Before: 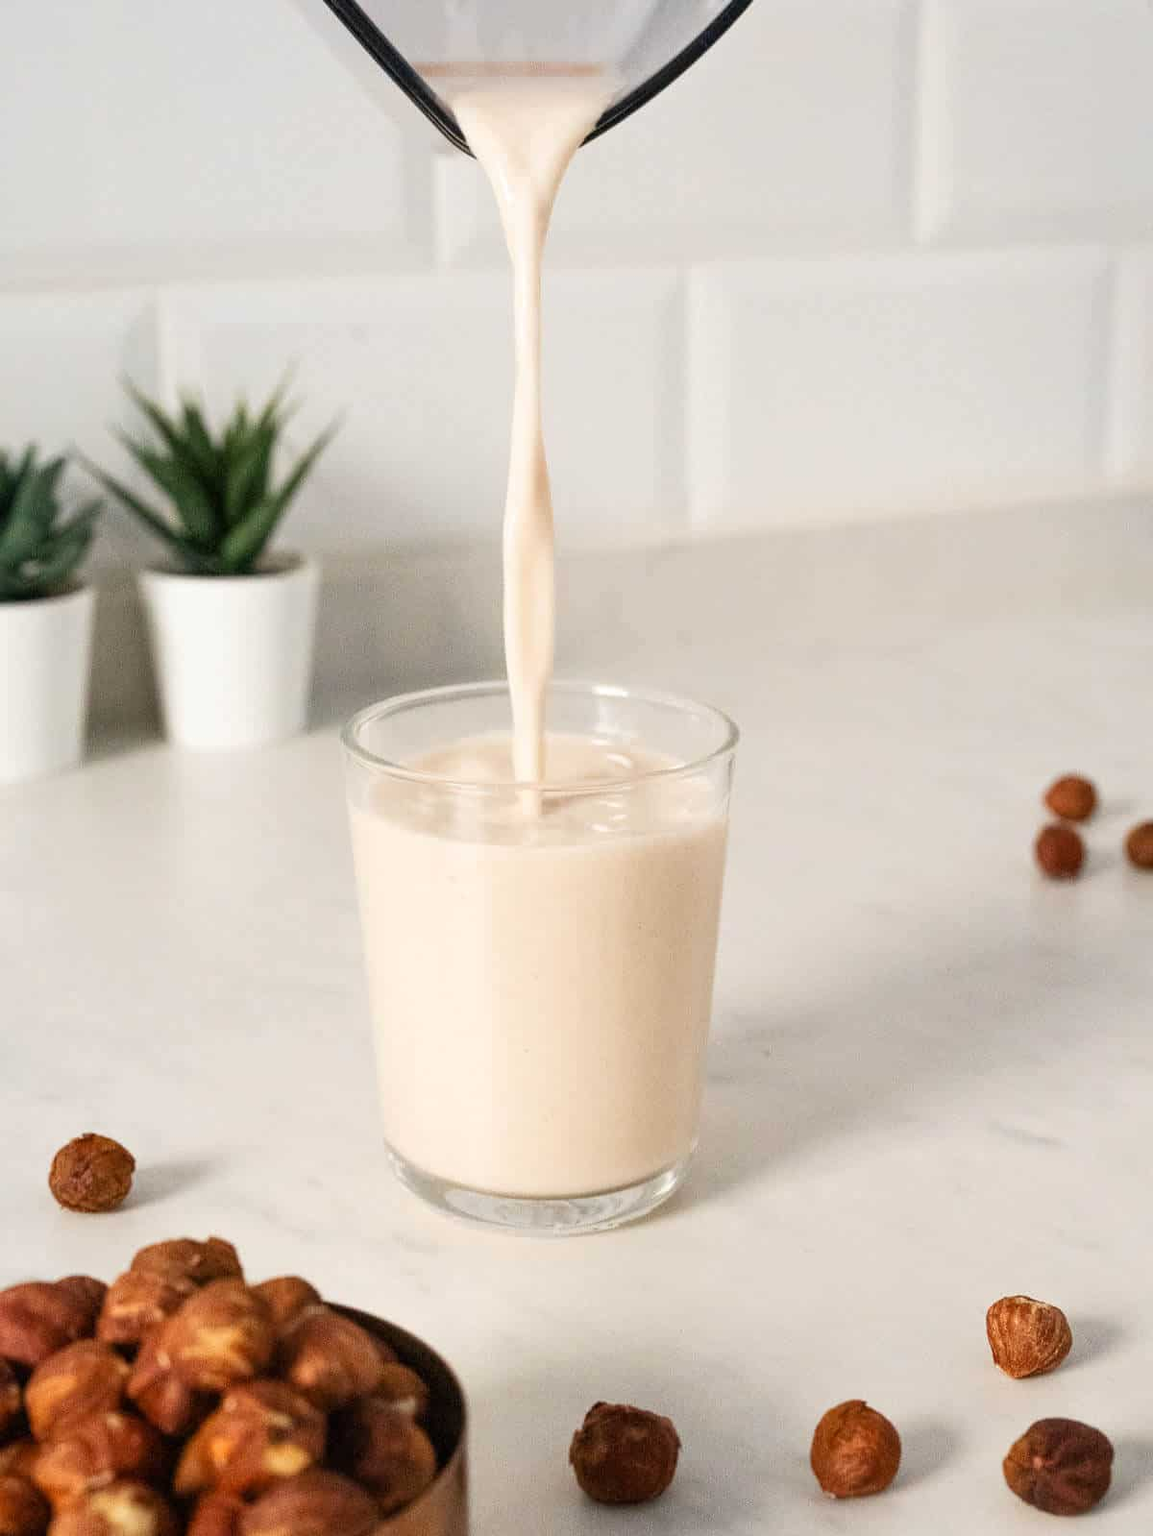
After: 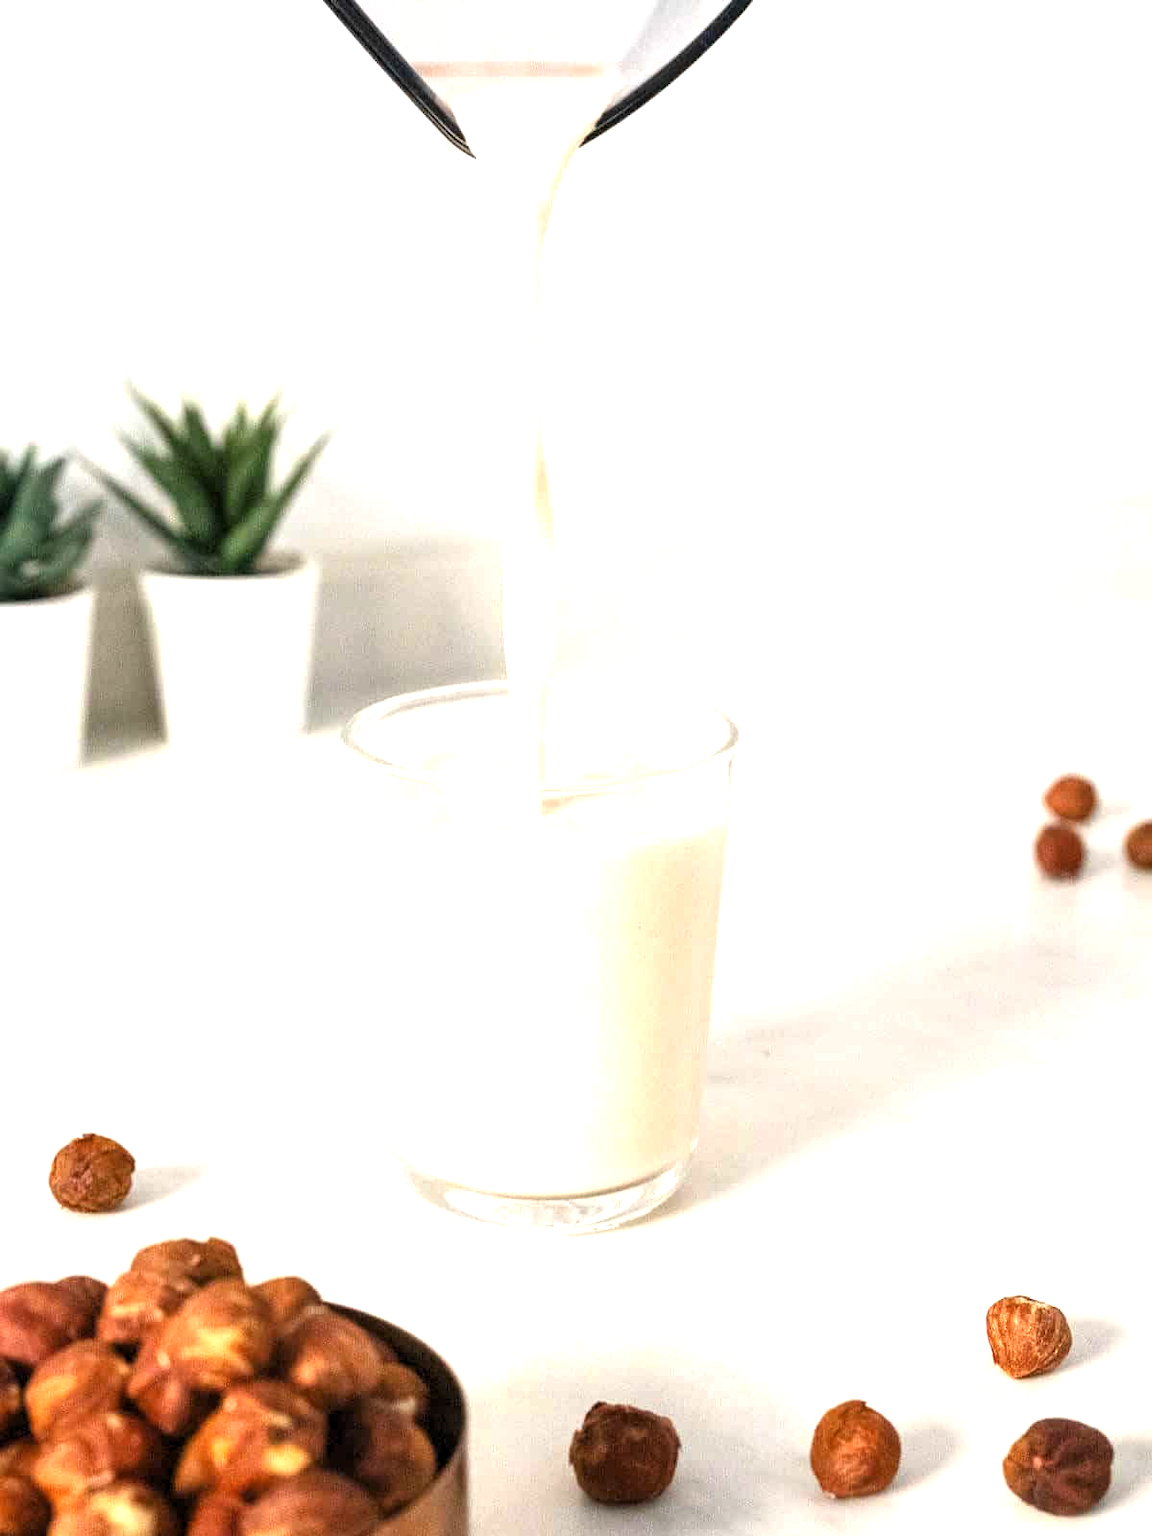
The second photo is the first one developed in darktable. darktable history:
exposure: exposure 1 EV, compensate highlight preservation false
levels: mode automatic, black 0.023%, white 99.97%, levels [0.062, 0.494, 0.925]
